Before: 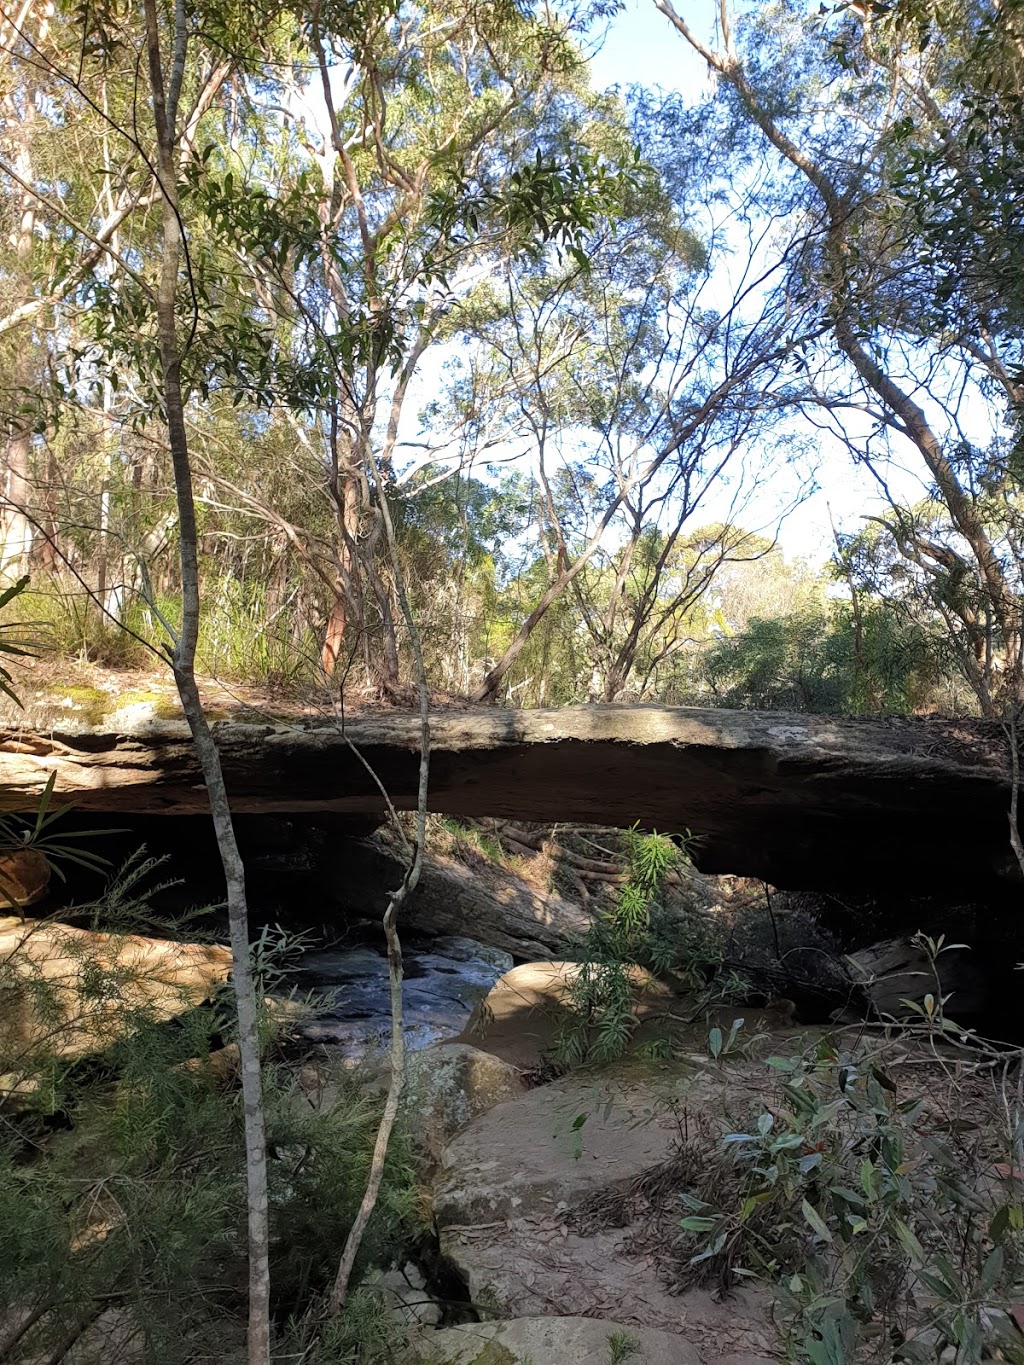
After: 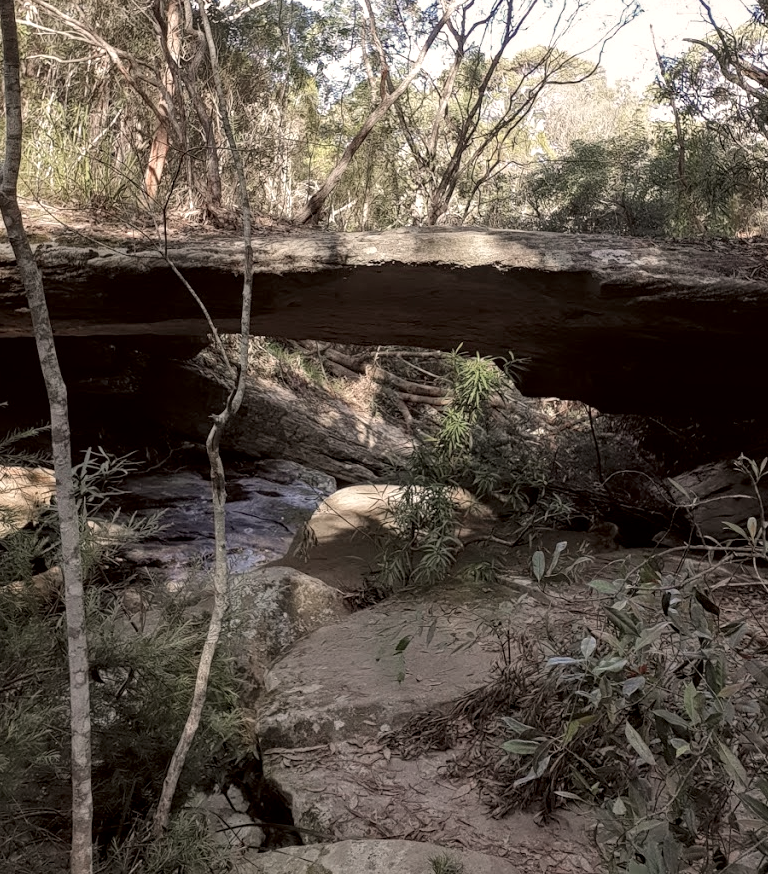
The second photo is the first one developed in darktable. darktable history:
local contrast: on, module defaults
crop and rotate: left 17.318%, top 34.975%, right 7.6%, bottom 0.934%
color correction: highlights a* 6.77, highlights b* 8.34, shadows a* 5.53, shadows b* 7.38, saturation 0.911
color zones: curves: ch0 [(0, 0.559) (0.153, 0.551) (0.229, 0.5) (0.429, 0.5) (0.571, 0.5) (0.714, 0.5) (0.857, 0.5) (1, 0.559)]; ch1 [(0, 0.417) (0.112, 0.336) (0.213, 0.26) (0.429, 0.34) (0.571, 0.35) (0.683, 0.331) (0.857, 0.344) (1, 0.417)]
